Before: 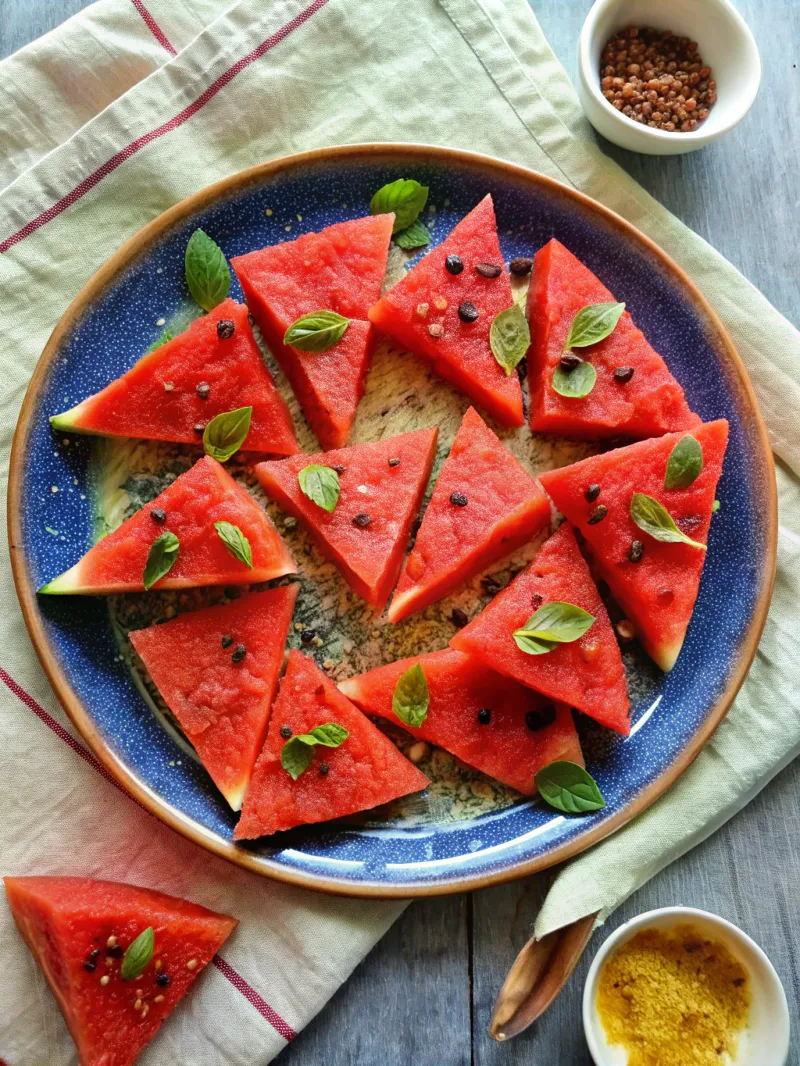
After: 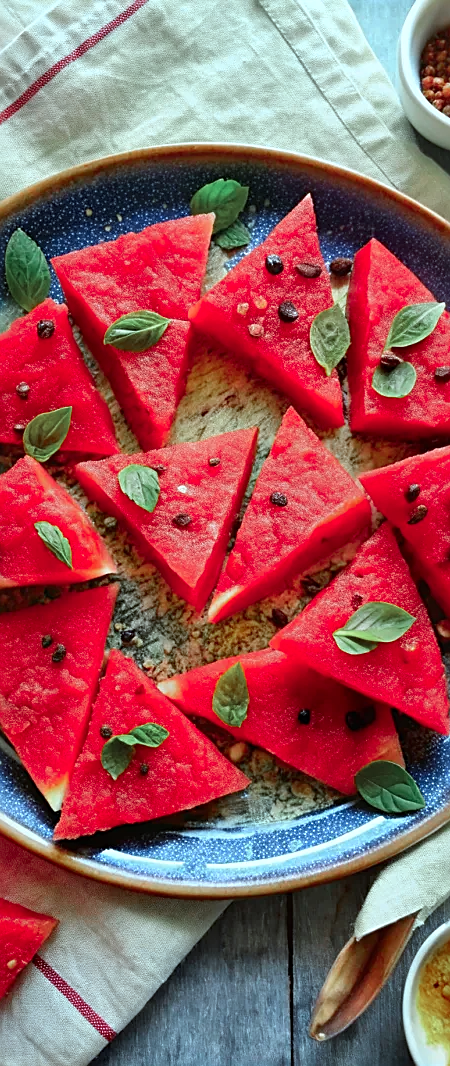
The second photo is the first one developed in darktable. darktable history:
sharpen: on, module defaults
color zones: curves: ch0 [(0, 0.466) (0.128, 0.466) (0.25, 0.5) (0.375, 0.456) (0.5, 0.5) (0.625, 0.5) (0.737, 0.652) (0.875, 0.5)]; ch1 [(0, 0.603) (0.125, 0.618) (0.261, 0.348) (0.372, 0.353) (0.497, 0.363) (0.611, 0.45) (0.731, 0.427) (0.875, 0.518) (0.998, 0.652)]; ch2 [(0, 0.559) (0.125, 0.451) (0.253, 0.564) (0.37, 0.578) (0.5, 0.466) (0.625, 0.471) (0.731, 0.471) (0.88, 0.485)]
crop and rotate: left 22.516%, right 21.234%
color correction: highlights a* -10.04, highlights b* -10.37
